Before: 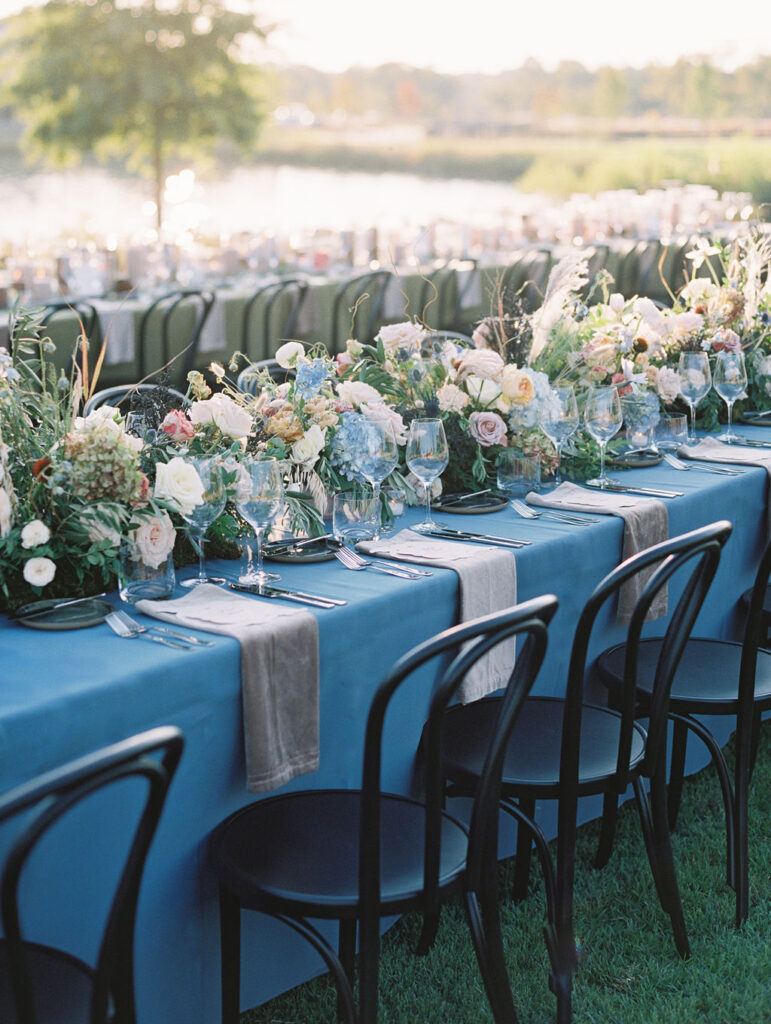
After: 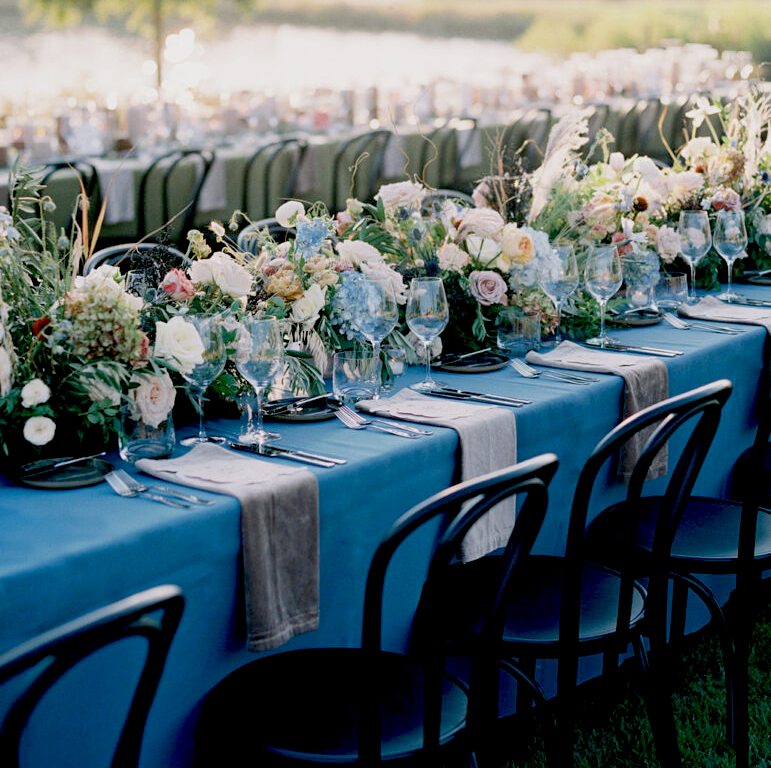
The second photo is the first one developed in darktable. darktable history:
exposure: black level correction 0.046, exposure -0.228 EV, compensate highlight preservation false
crop: top 13.819%, bottom 11.169%
